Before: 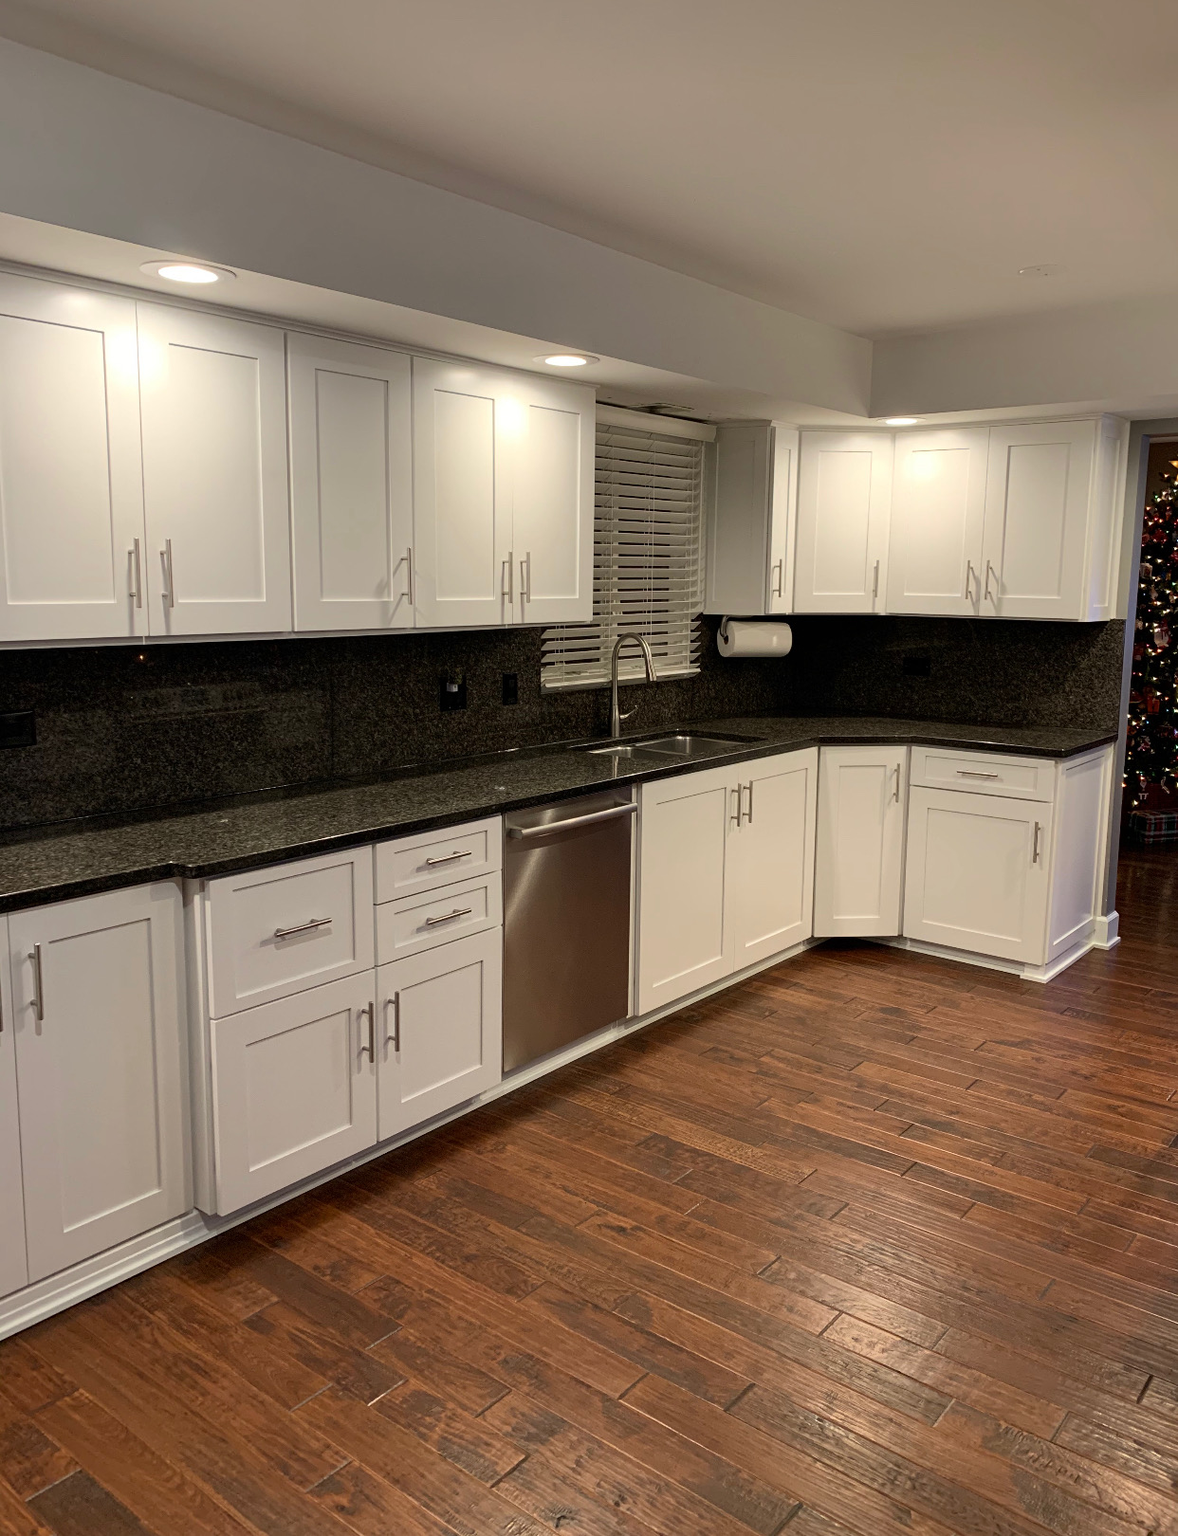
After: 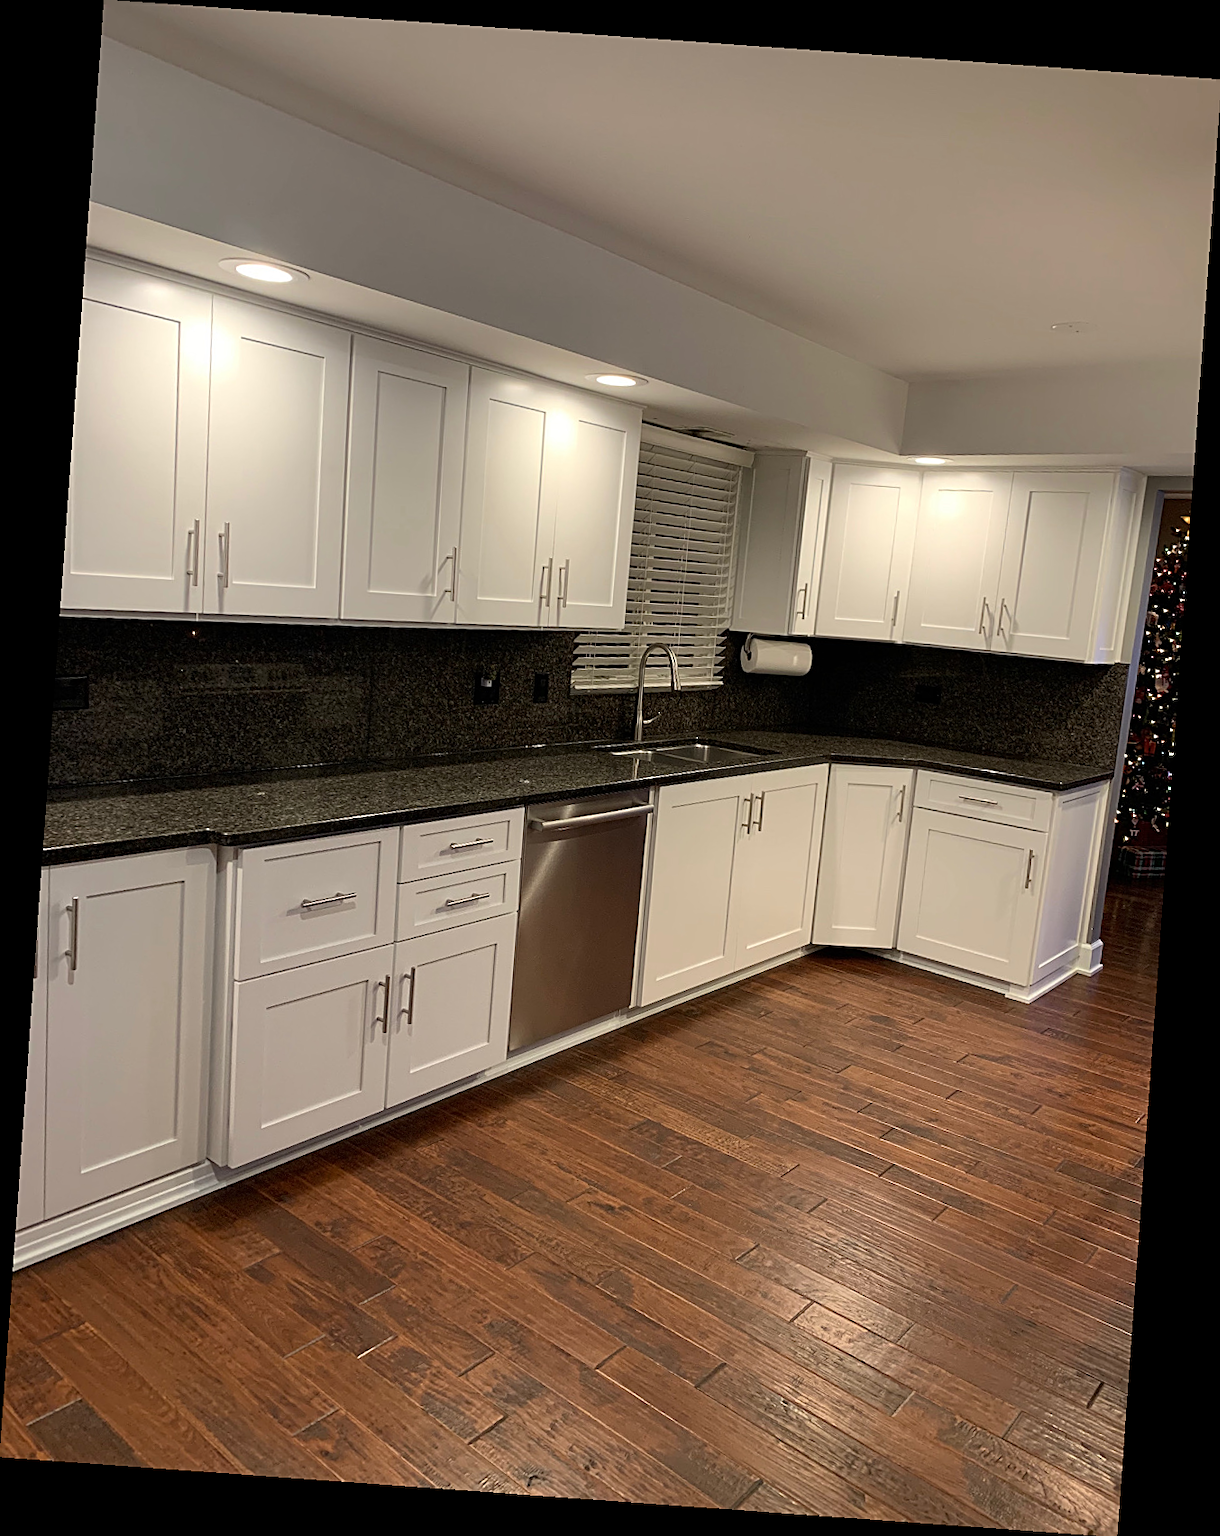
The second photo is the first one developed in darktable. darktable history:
rotate and perspective: rotation 4.1°, automatic cropping off
sharpen: on, module defaults
